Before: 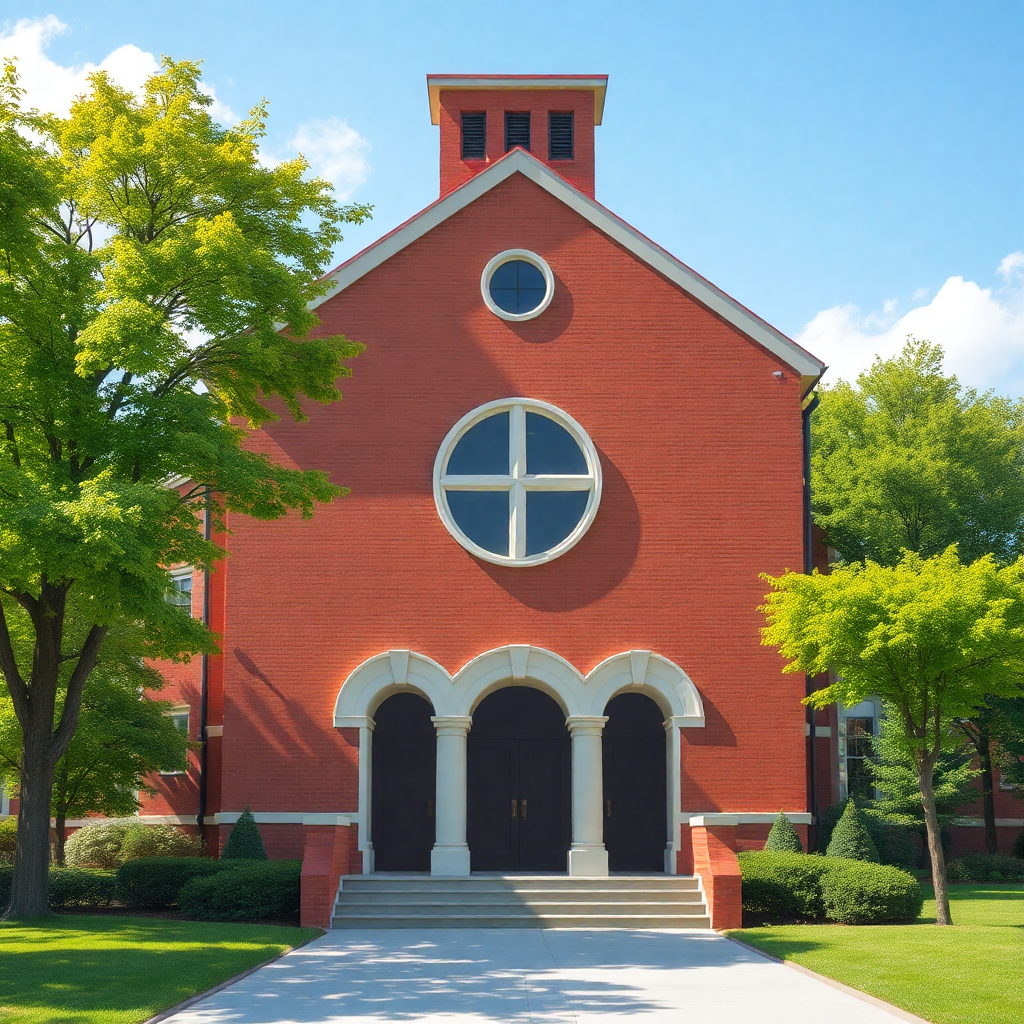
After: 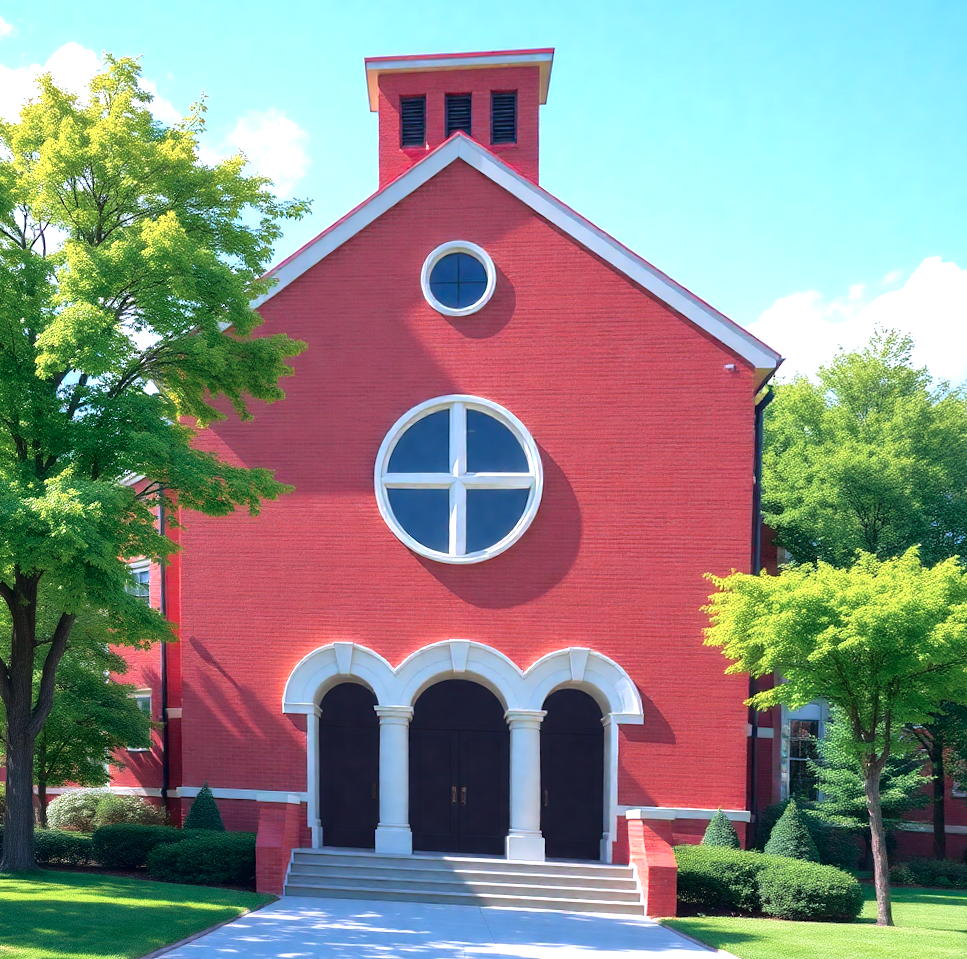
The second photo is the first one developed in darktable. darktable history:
tone curve: curves: ch0 [(0, 0) (0.106, 0.041) (0.256, 0.197) (0.37, 0.336) (0.513, 0.481) (0.667, 0.629) (1, 1)]; ch1 [(0, 0) (0.502, 0.505) (0.553, 0.577) (1, 1)]; ch2 [(0, 0) (0.5, 0.495) (0.56, 0.544) (1, 1)], color space Lab, independent channels, preserve colors none
rotate and perspective: rotation 0.062°, lens shift (vertical) 0.115, lens shift (horizontal) -0.133, crop left 0.047, crop right 0.94, crop top 0.061, crop bottom 0.94
exposure: exposure 0.6 EV, compensate highlight preservation false
color calibration: illuminant as shot in camera, x 0.377, y 0.392, temperature 4169.3 K, saturation algorithm version 1 (2020)
